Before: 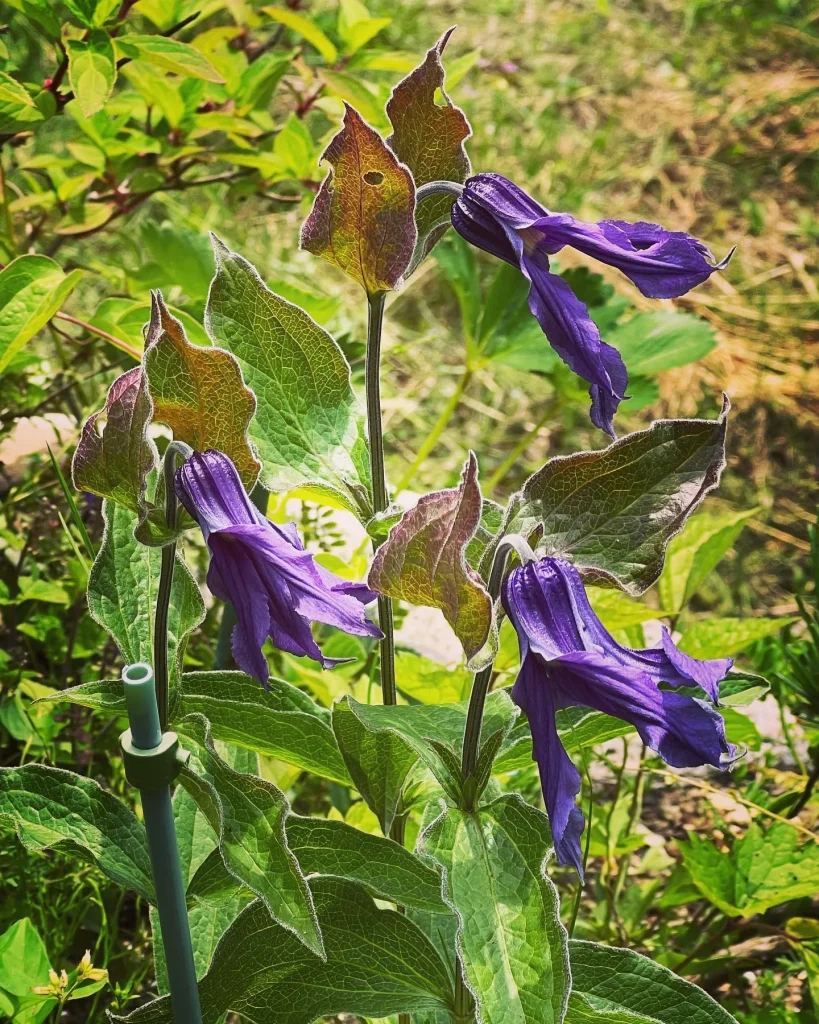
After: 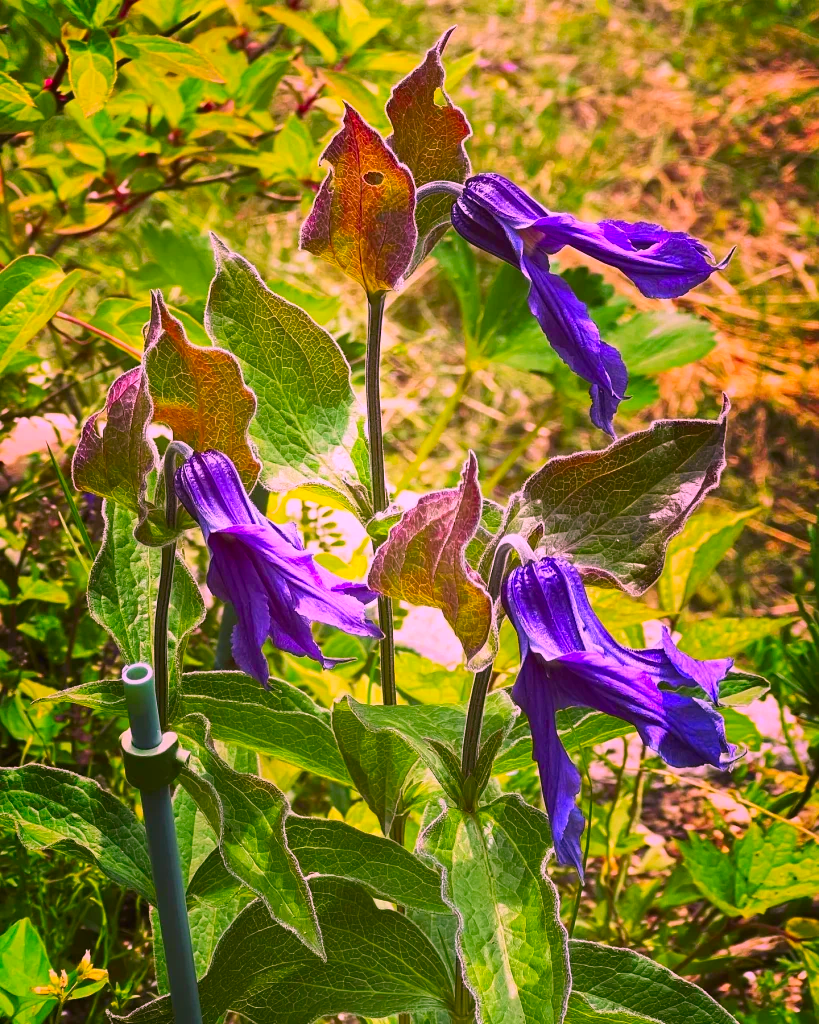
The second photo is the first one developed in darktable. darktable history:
color correction: highlights a* 19.05, highlights b* -11.63, saturation 1.65
